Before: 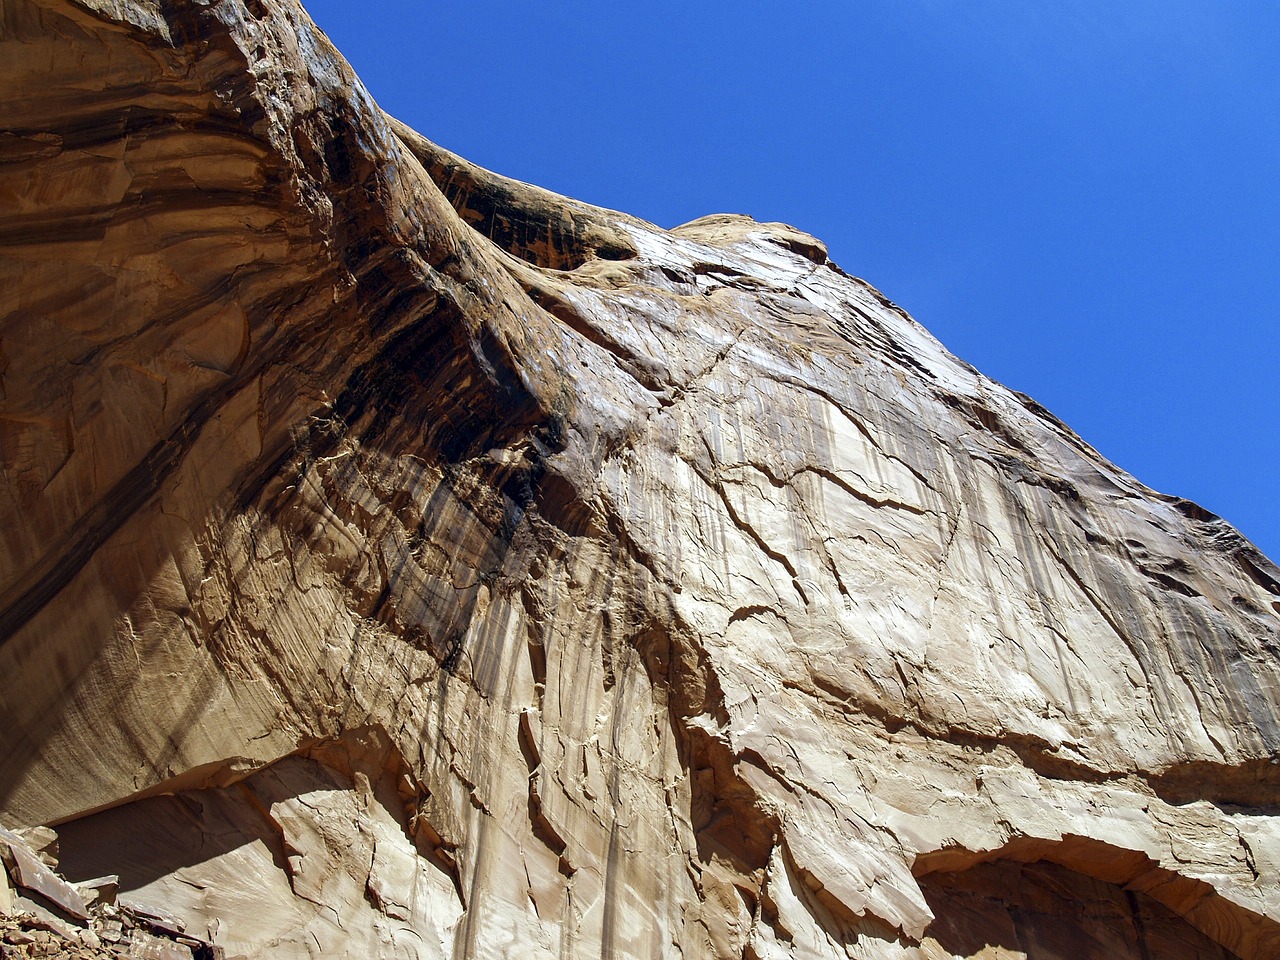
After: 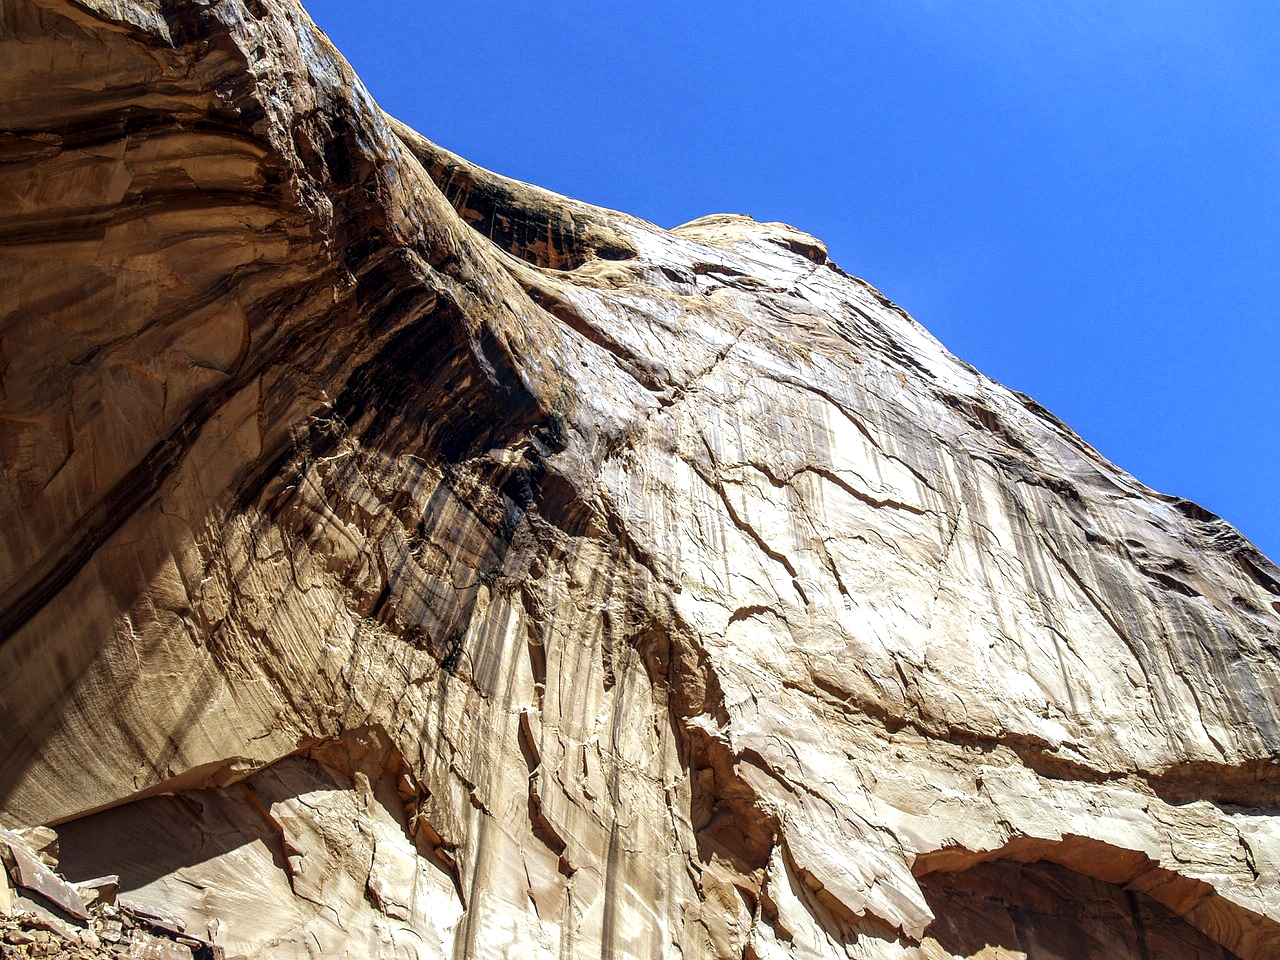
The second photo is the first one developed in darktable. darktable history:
local contrast: detail 130%
tone equalizer: -8 EV -0.386 EV, -7 EV -0.375 EV, -6 EV -0.356 EV, -5 EV -0.254 EV, -3 EV 0.224 EV, -2 EV 0.348 EV, -1 EV 0.368 EV, +0 EV 0.432 EV
